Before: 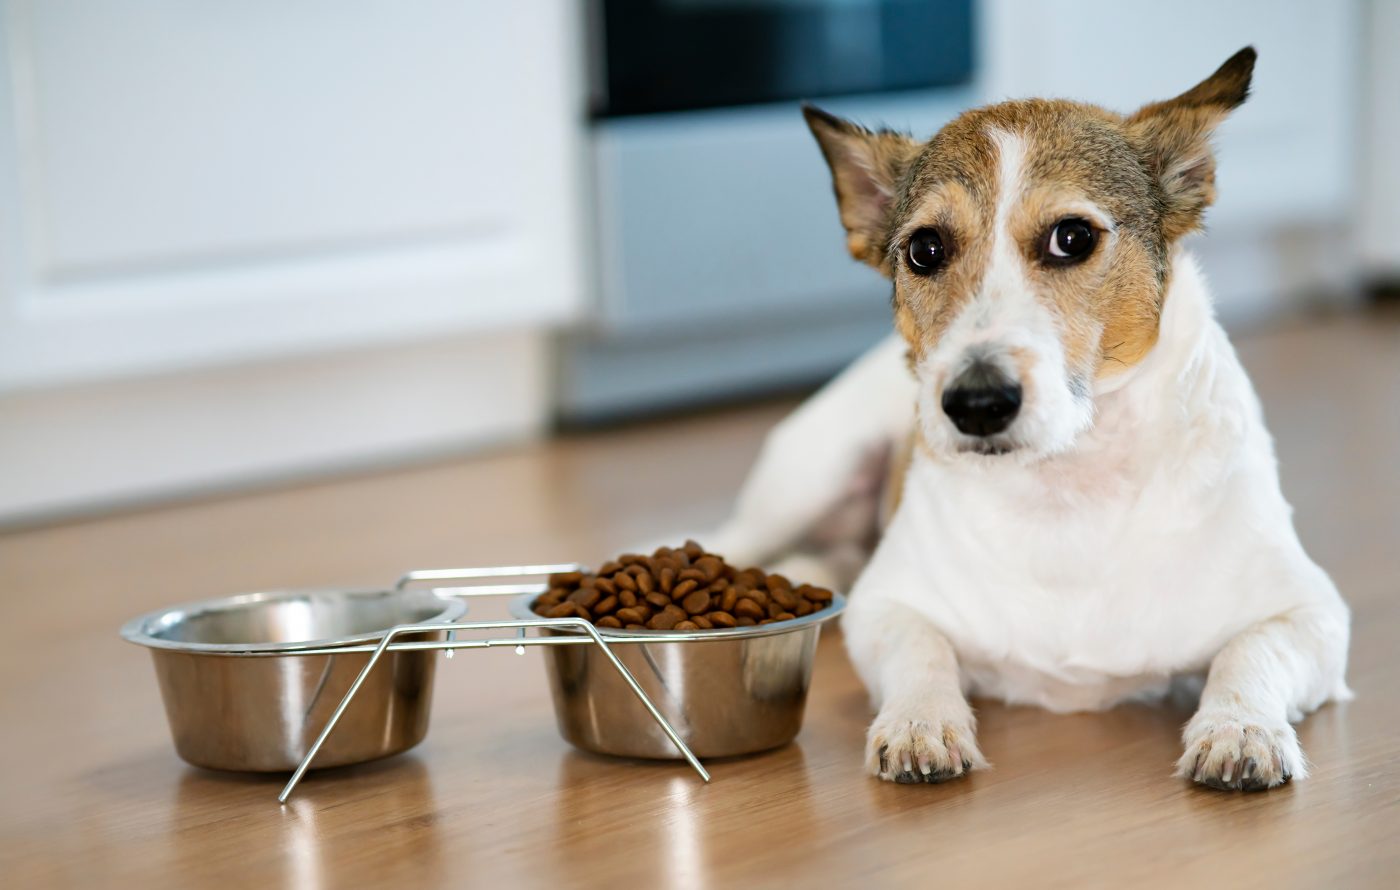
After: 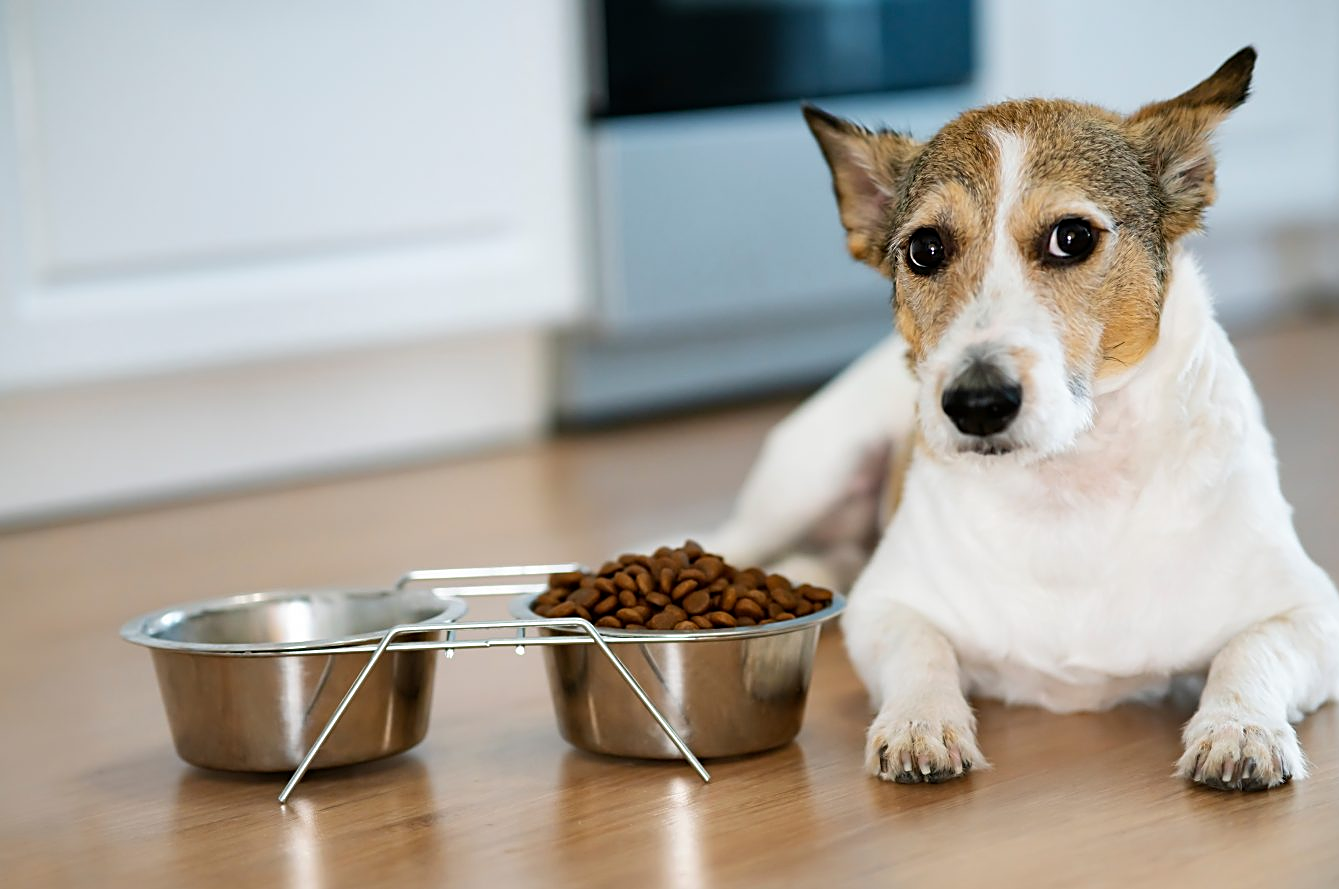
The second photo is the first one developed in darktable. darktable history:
crop: right 4.327%, bottom 0.025%
sharpen: on, module defaults
